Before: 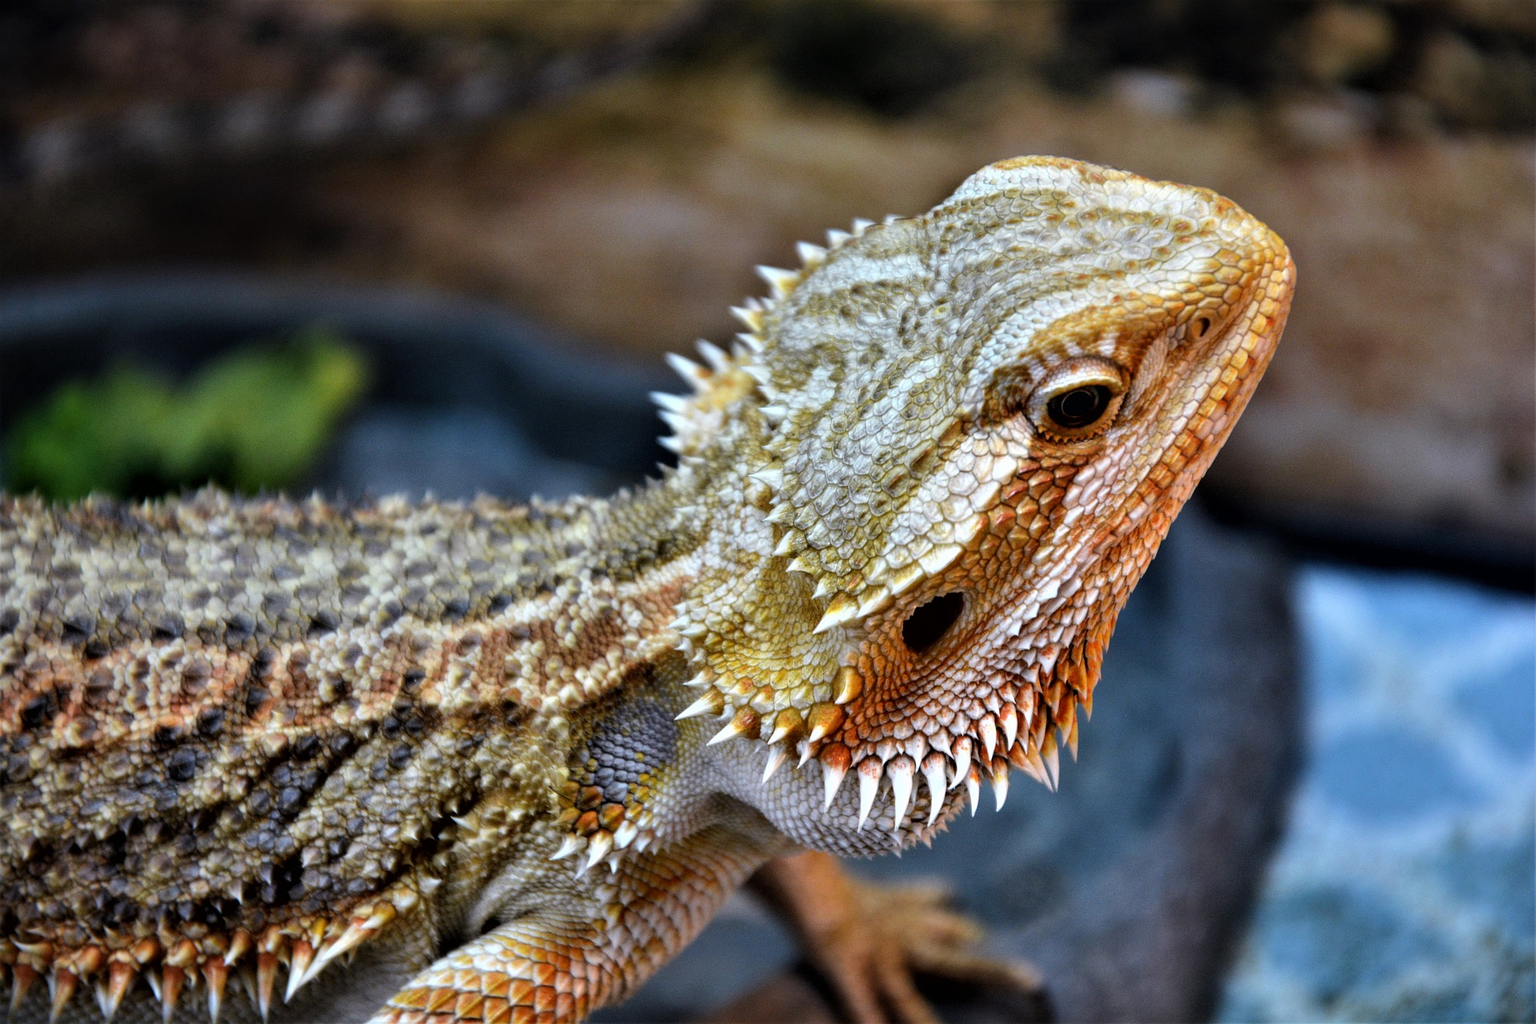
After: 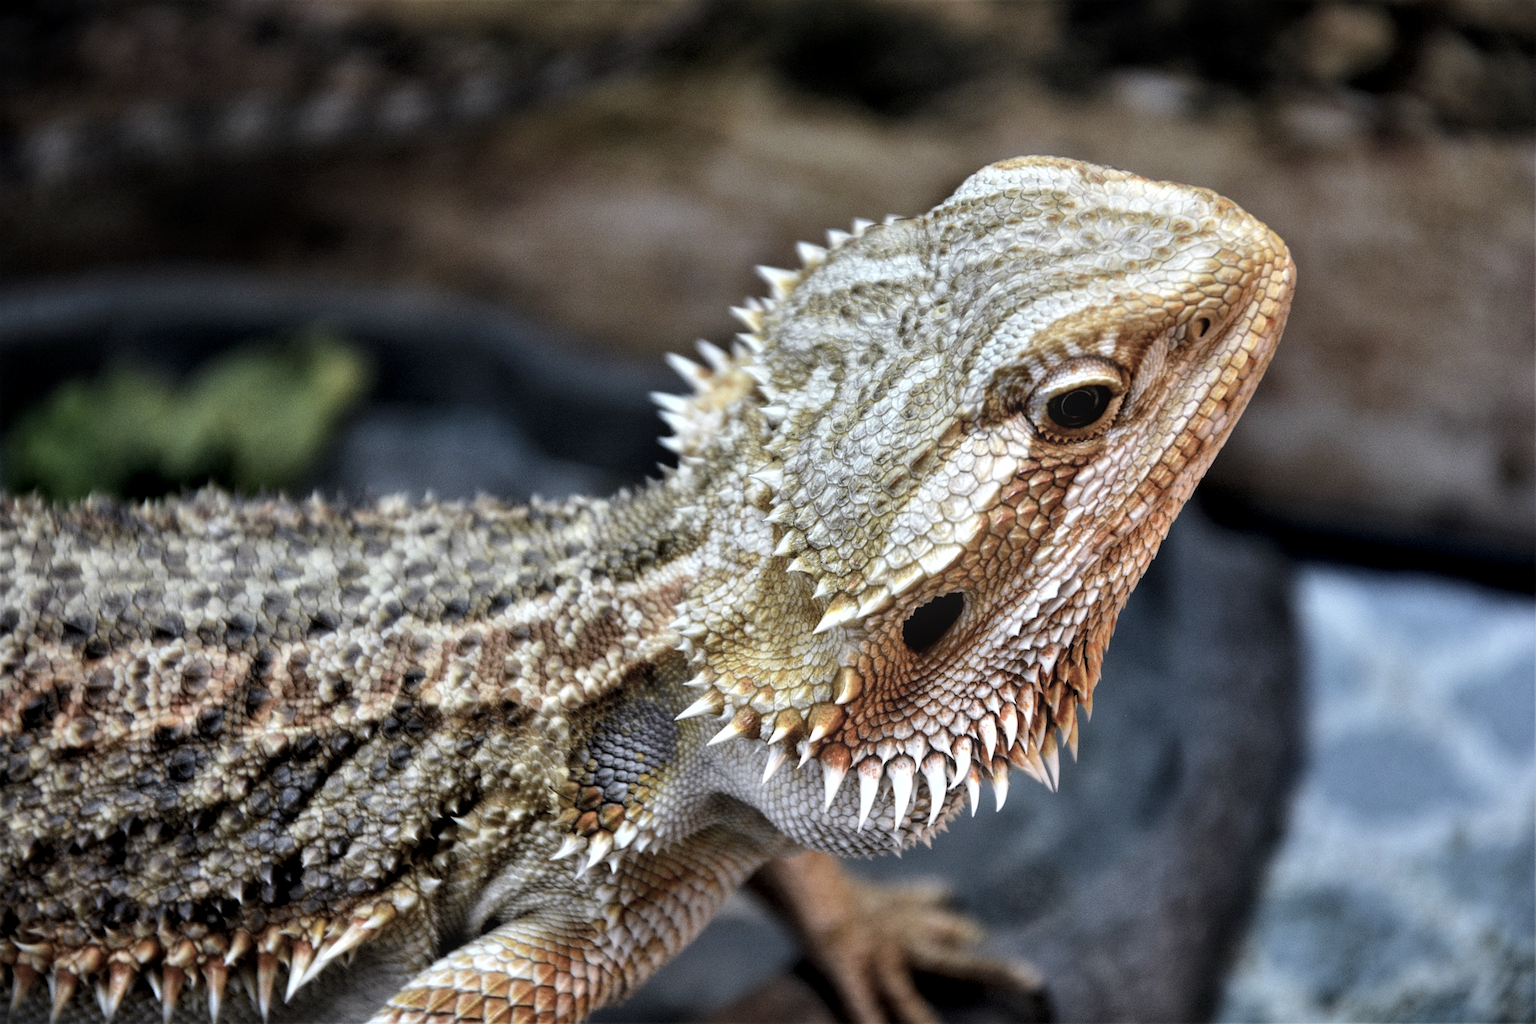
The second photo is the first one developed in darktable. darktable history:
color correction: saturation 0.8
contrast brightness saturation: contrast 0.1, saturation -0.3
local contrast: highlights 100%, shadows 100%, detail 120%, midtone range 0.2
bloom: size 13.65%, threshold 98.39%, strength 4.82%
color balance rgb: on, module defaults
